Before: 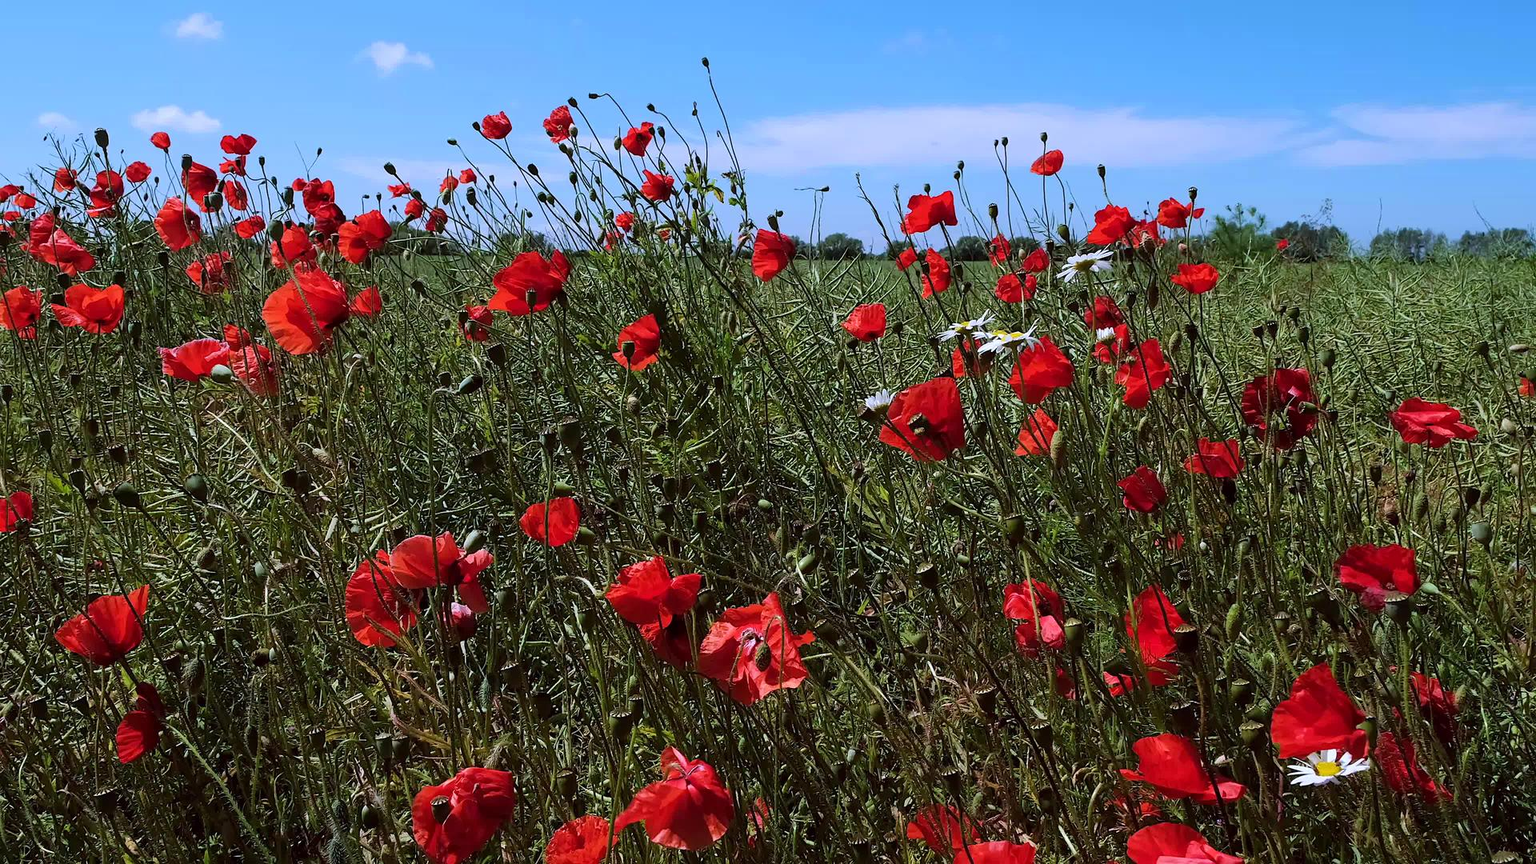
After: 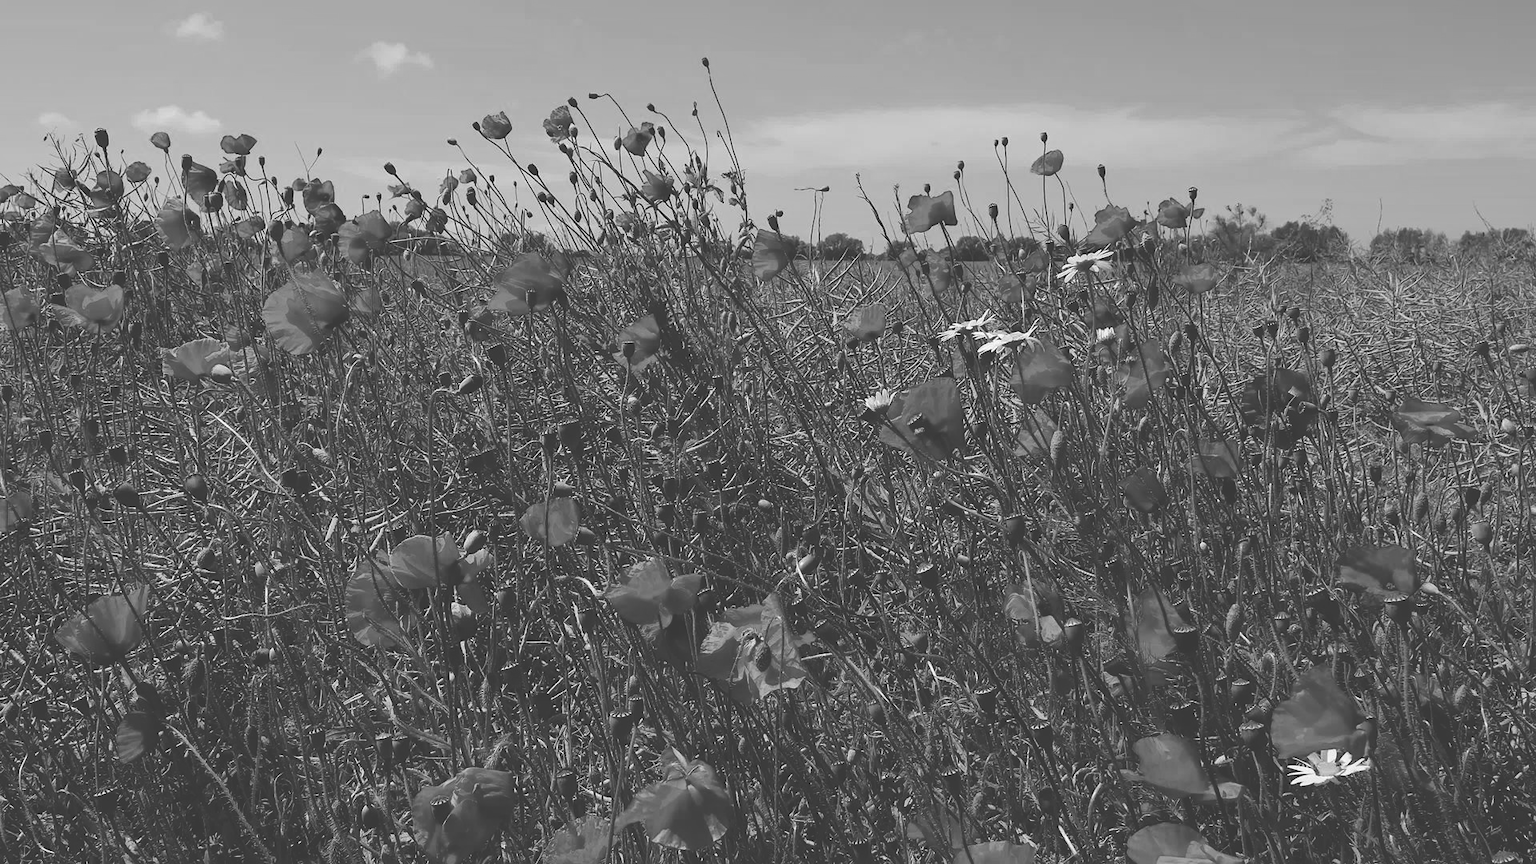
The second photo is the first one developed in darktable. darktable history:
tone equalizer: on, module defaults
monochrome: a -35.87, b 49.73, size 1.7
color balance rgb: shadows lift › hue 87.51°, highlights gain › chroma 1.62%, highlights gain › hue 55.1°, global offset › chroma 0.06%, global offset › hue 253.66°, linear chroma grading › global chroma 0.5%
exposure: black level correction -0.041, exposure 0.064 EV, compensate highlight preservation false
